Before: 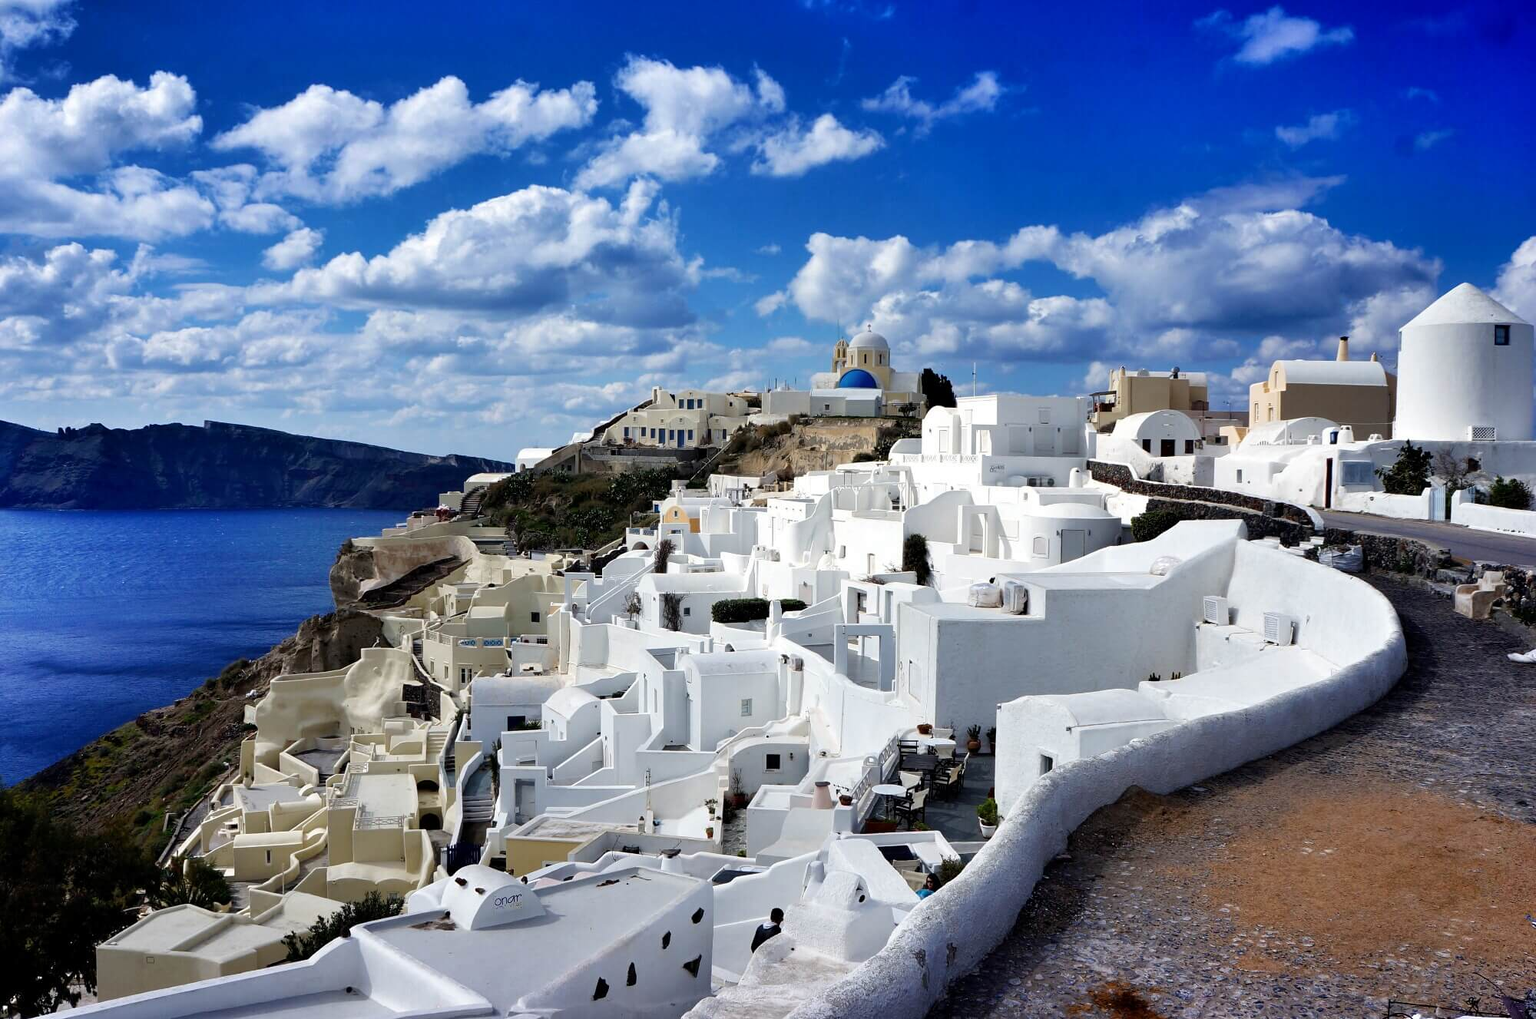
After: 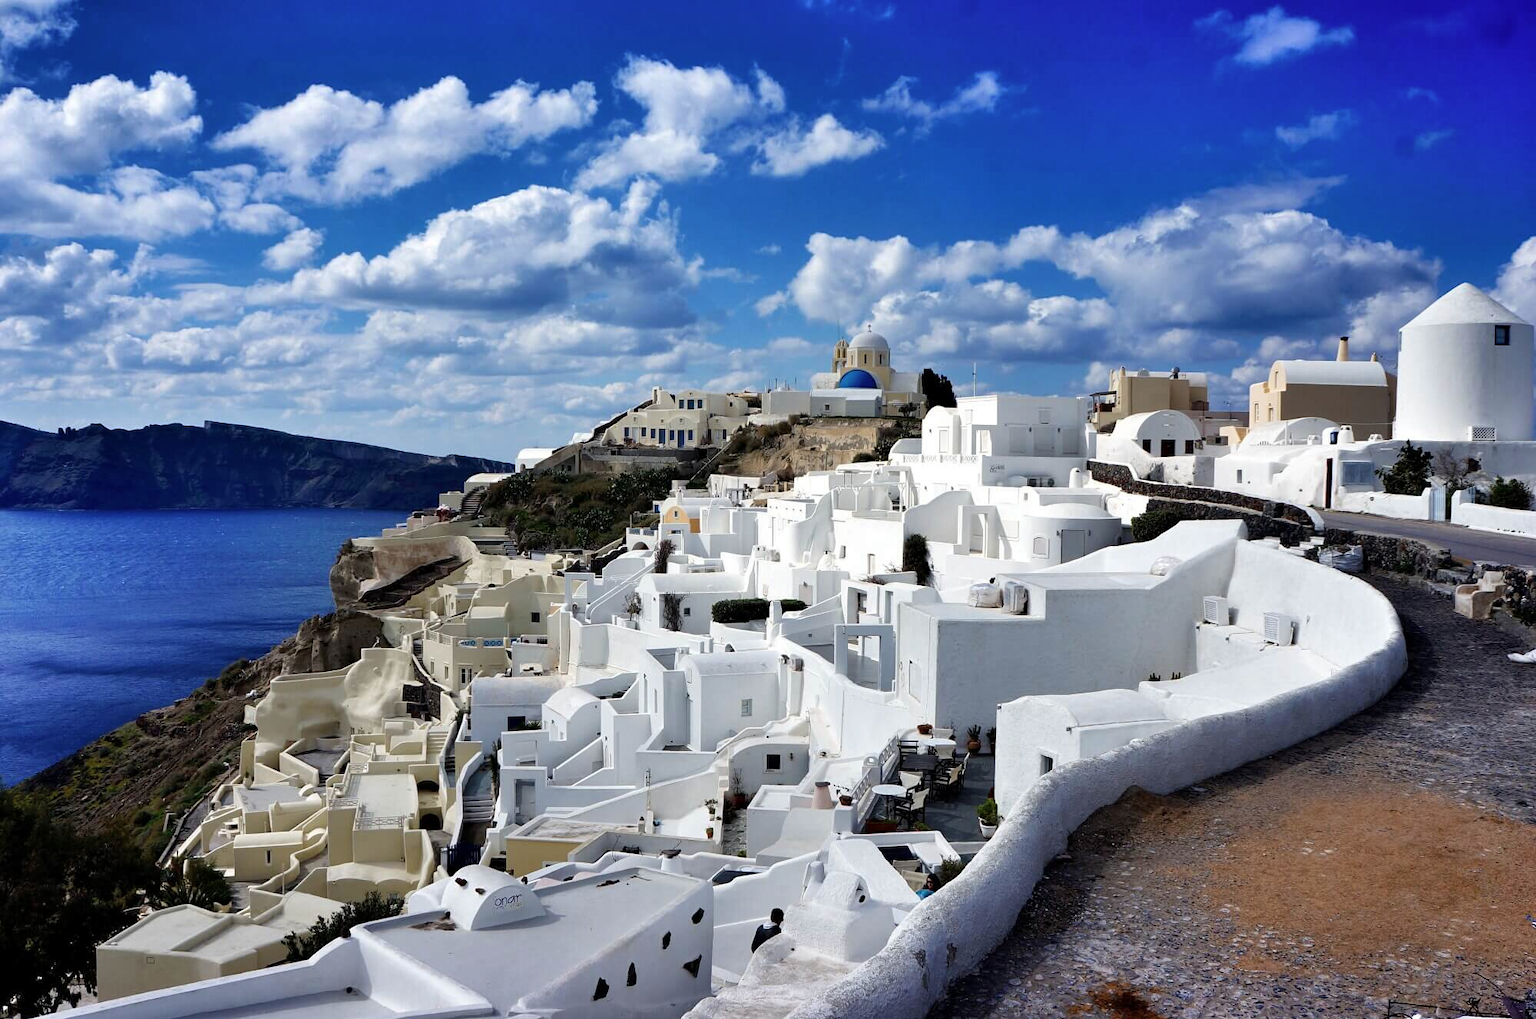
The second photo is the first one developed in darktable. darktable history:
contrast brightness saturation: saturation -0.046
shadows and highlights: shadows 29.49, highlights -30.37, low approximation 0.01, soften with gaussian
